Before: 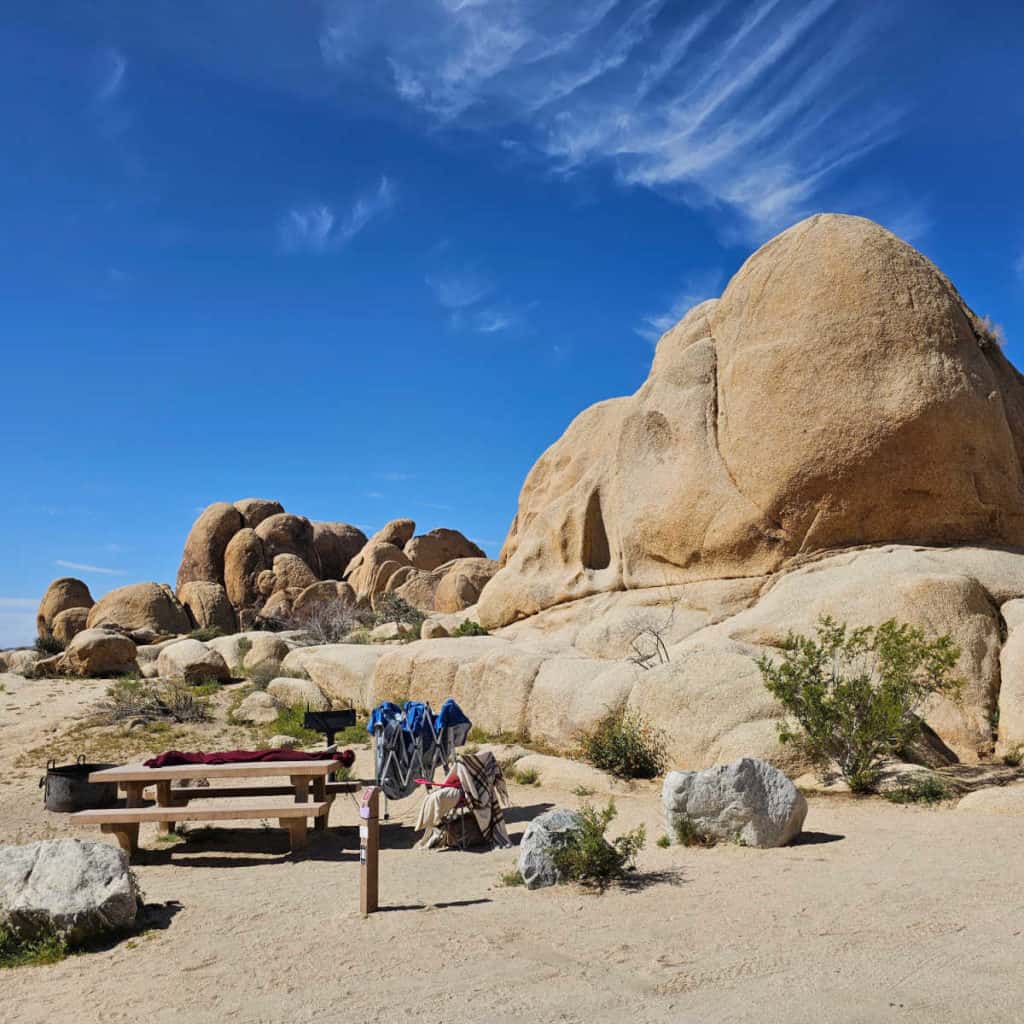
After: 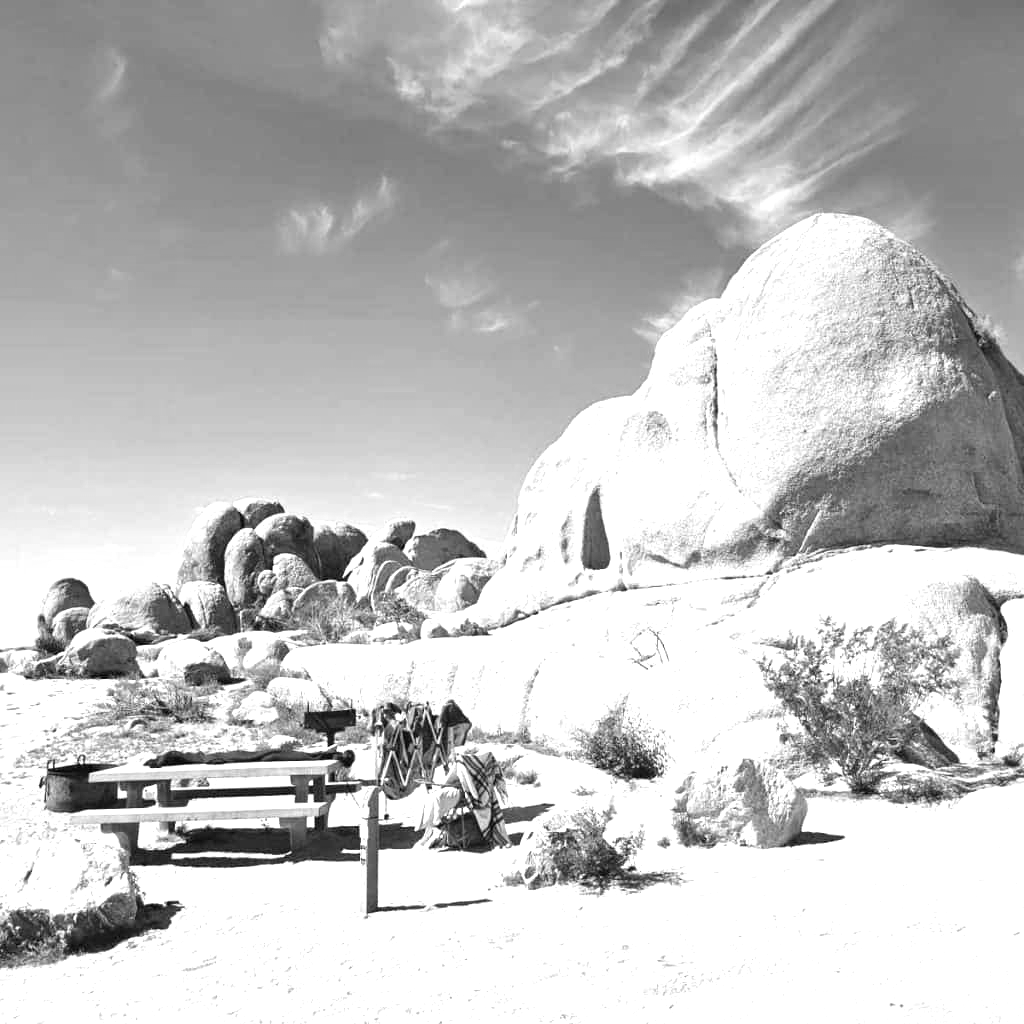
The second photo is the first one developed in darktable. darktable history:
monochrome: on, module defaults
exposure: black level correction 0, exposure 1.5 EV, compensate exposure bias true, compensate highlight preservation false
